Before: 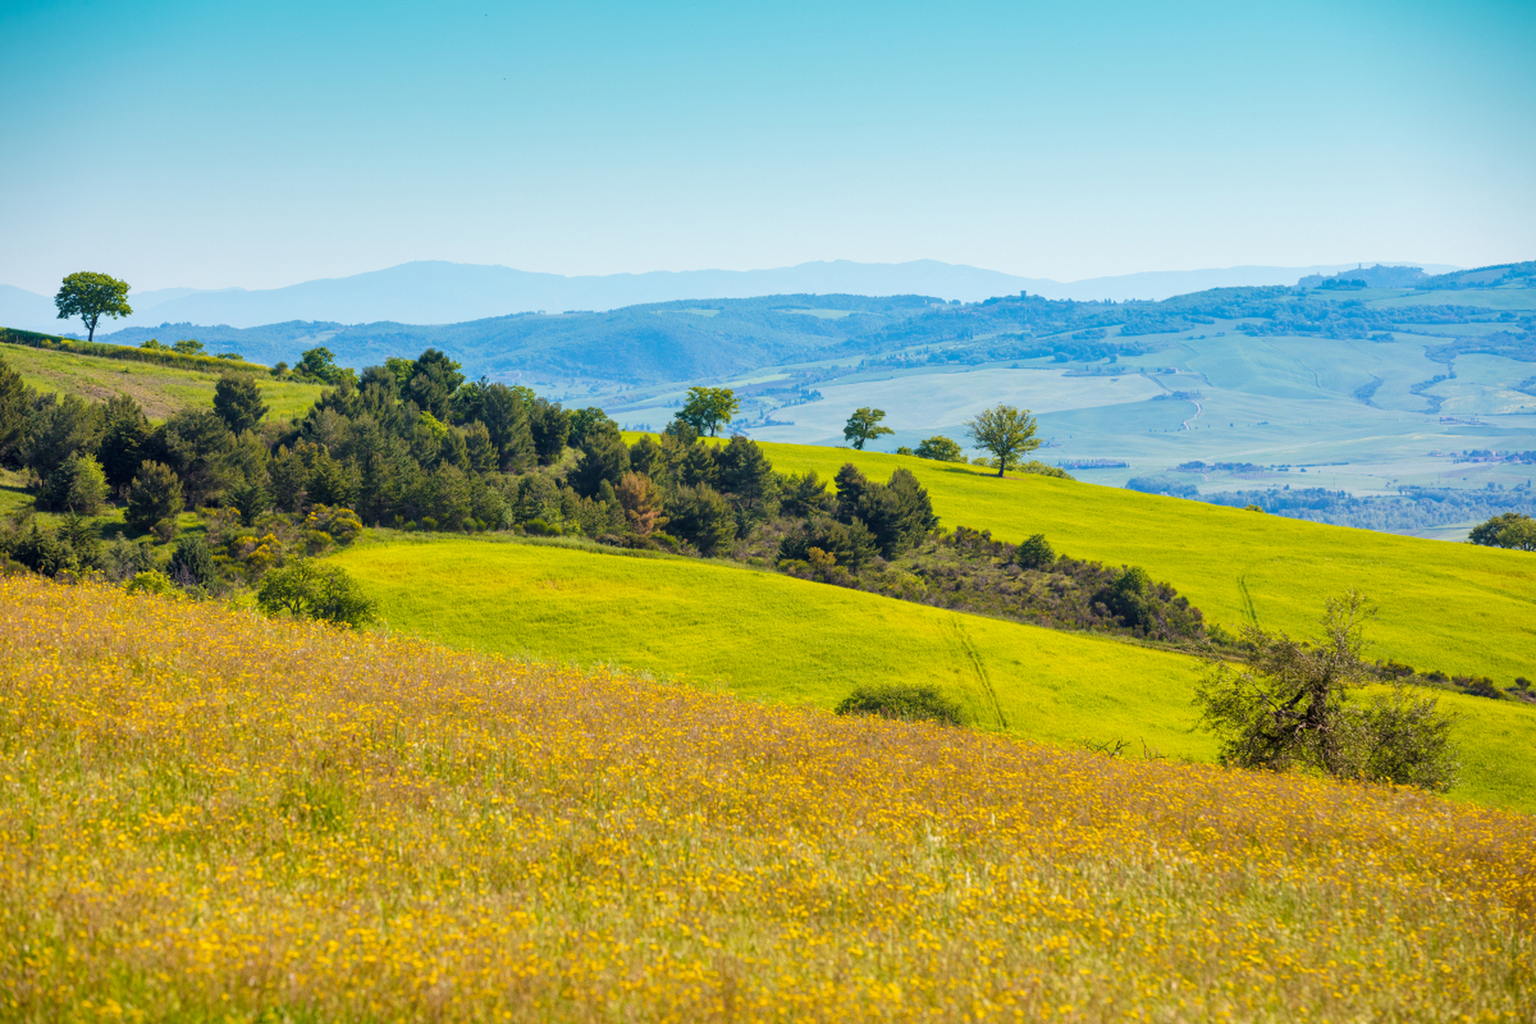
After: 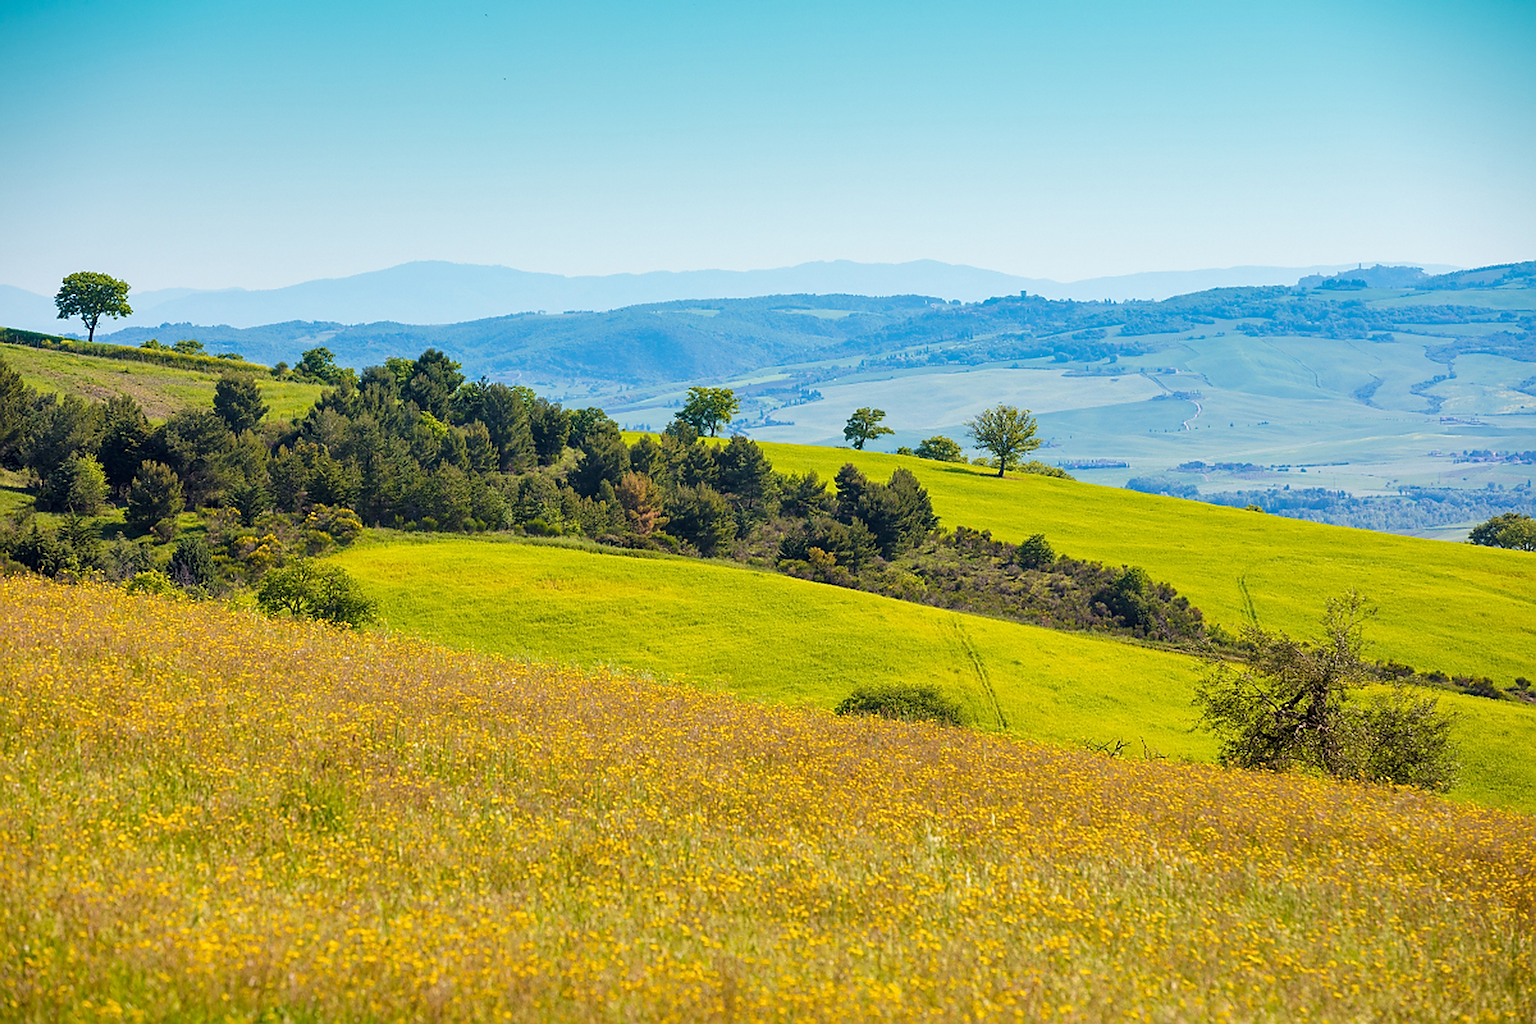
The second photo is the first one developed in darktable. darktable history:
sharpen: radius 1.354, amount 1.257, threshold 0.793
